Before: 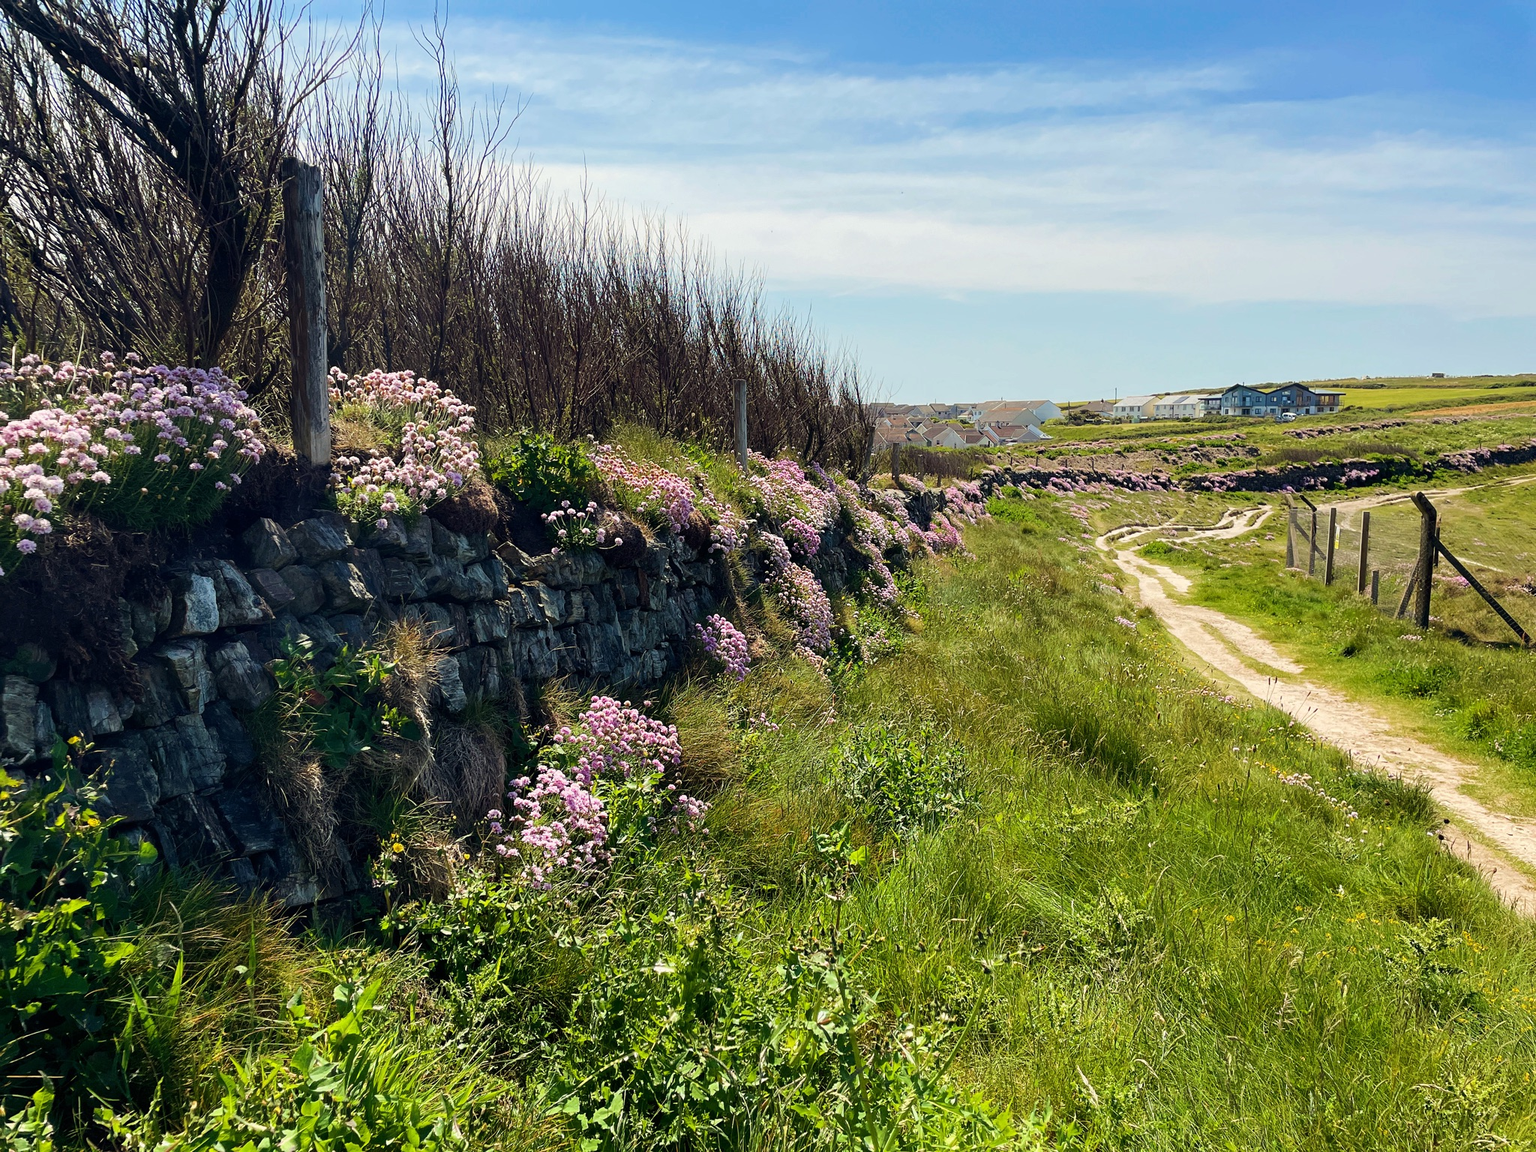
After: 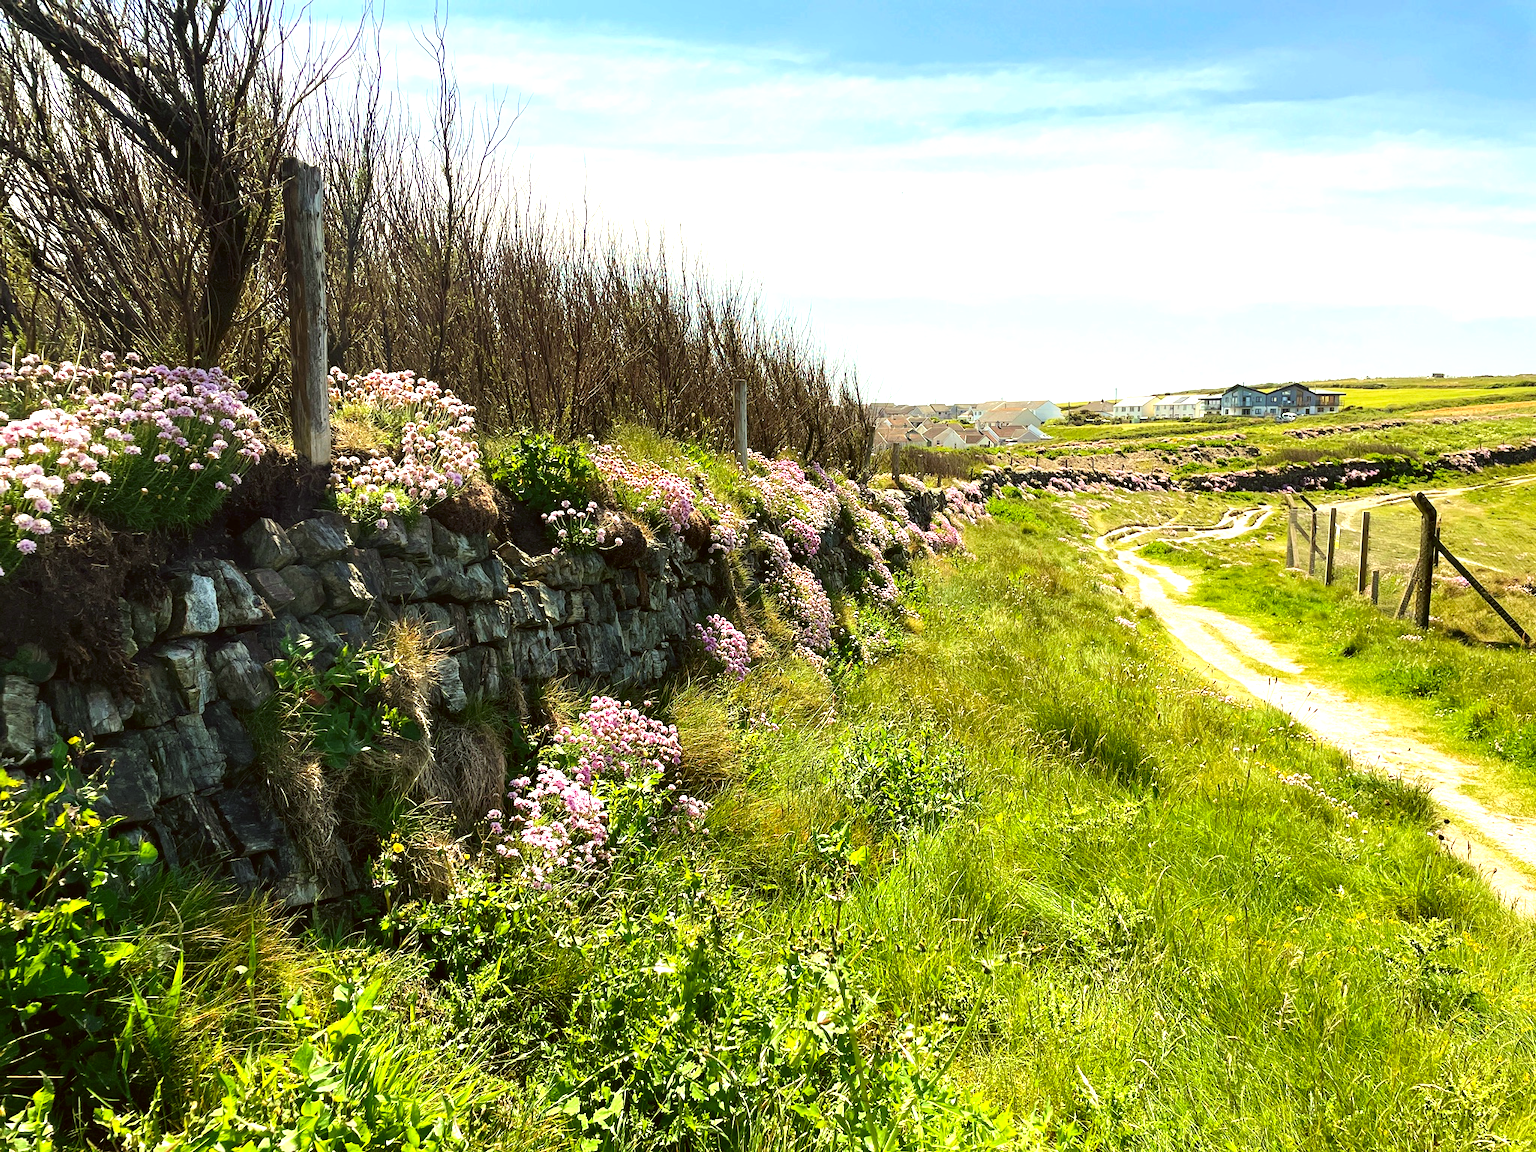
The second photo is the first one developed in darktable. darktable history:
exposure: black level correction 0, exposure 0.952 EV, compensate highlight preservation false
color correction: highlights a* -1.49, highlights b* 10.15, shadows a* 0.414, shadows b* 18.61
